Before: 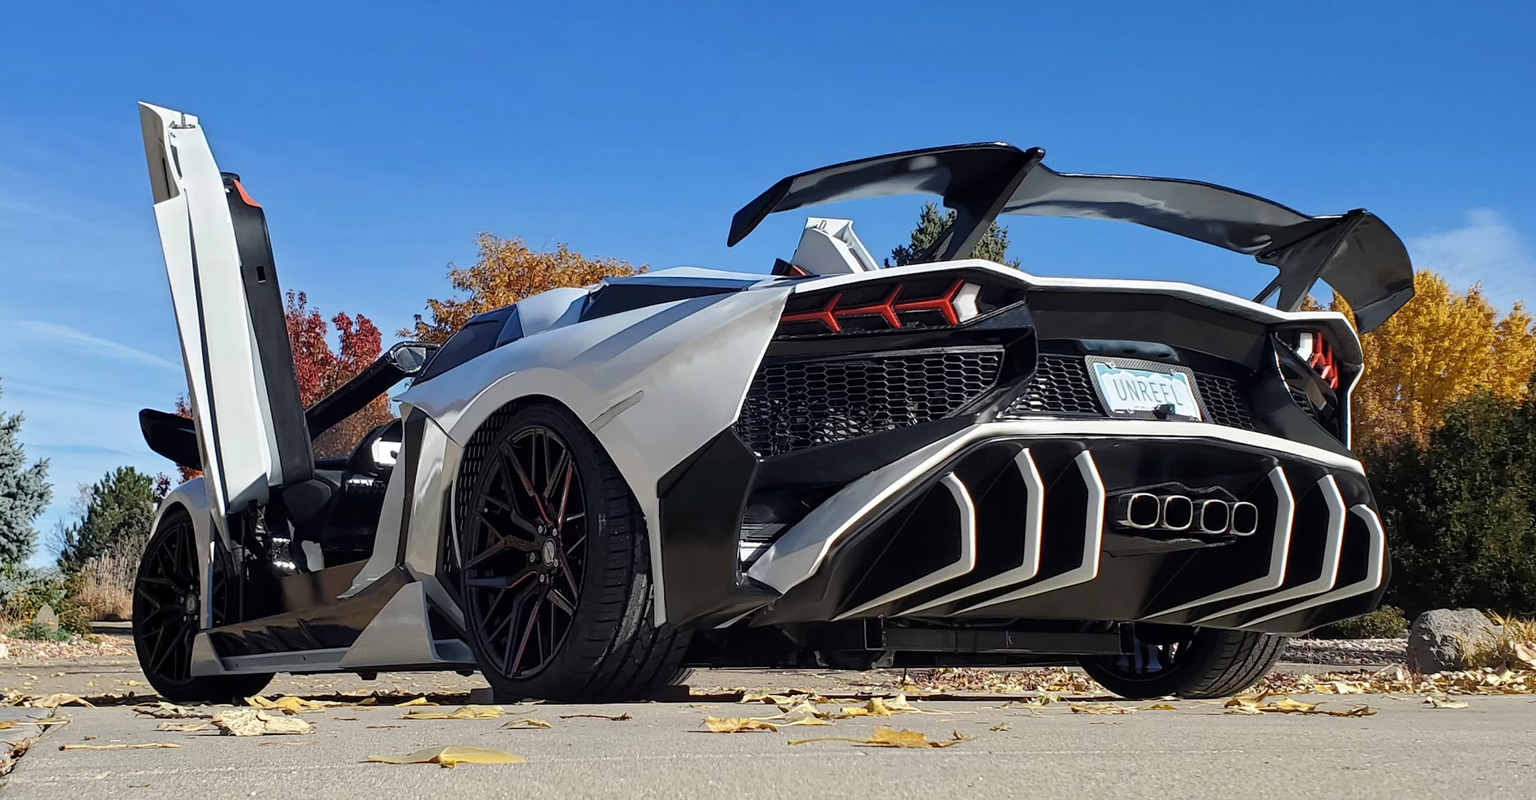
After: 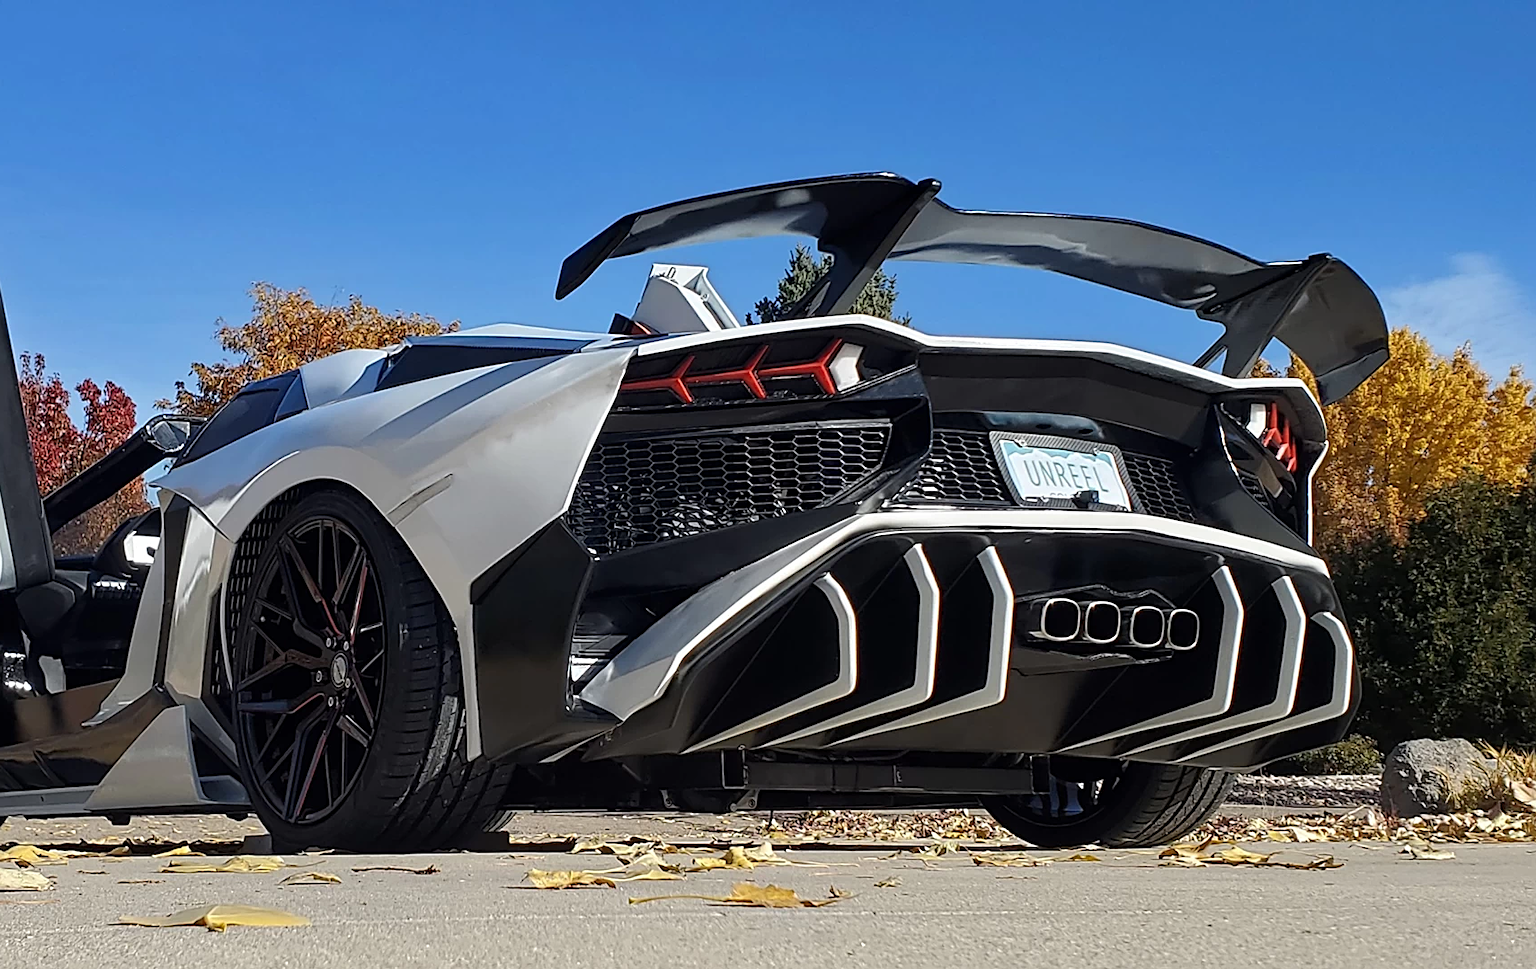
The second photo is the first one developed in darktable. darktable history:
sharpen: on, module defaults
crop: left 17.582%, bottom 0.031%
